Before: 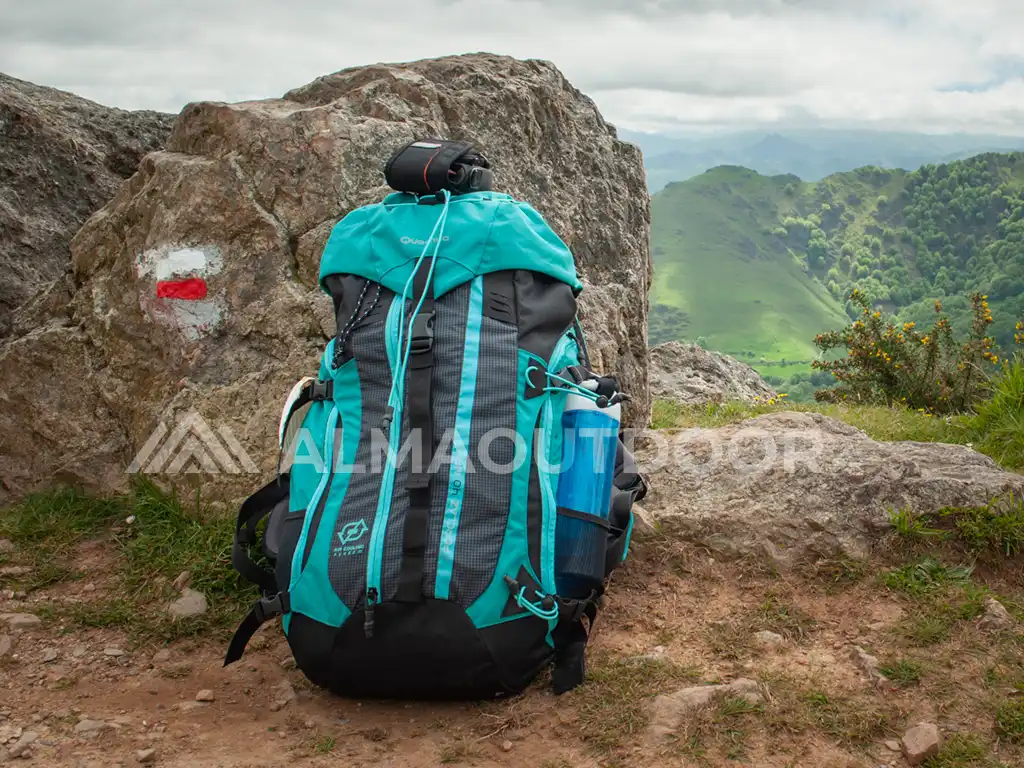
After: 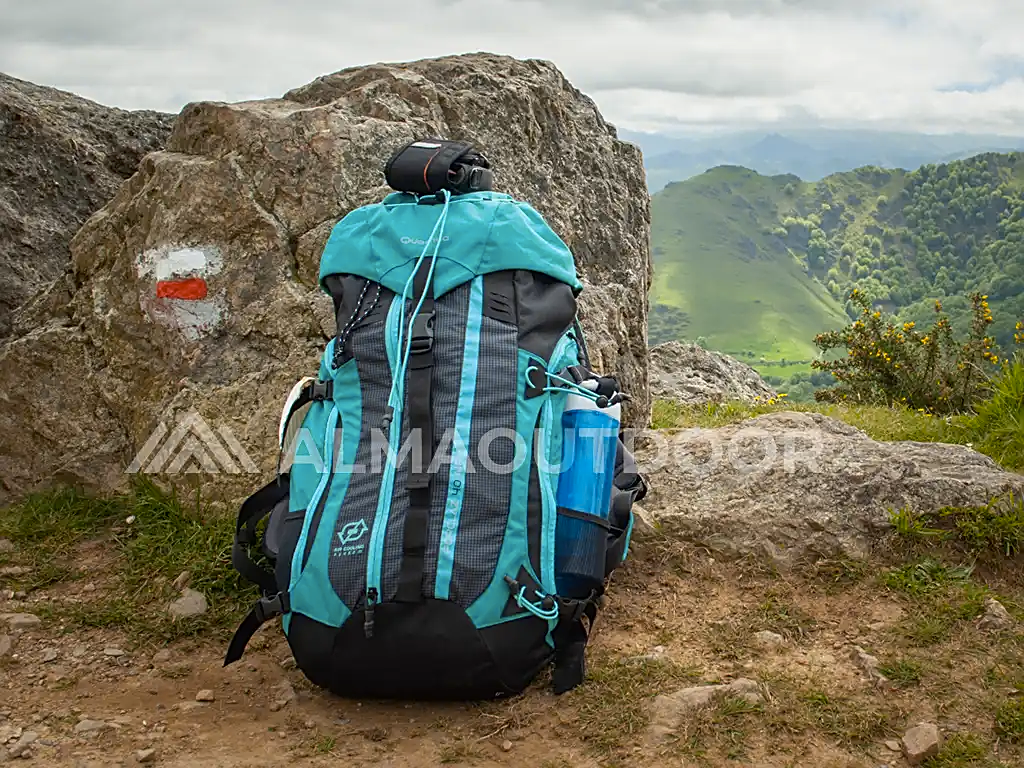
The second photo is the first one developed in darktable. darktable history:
contrast brightness saturation: saturation -0.05
sharpen: on, module defaults
color contrast: green-magenta contrast 0.85, blue-yellow contrast 1.25, unbound 0
